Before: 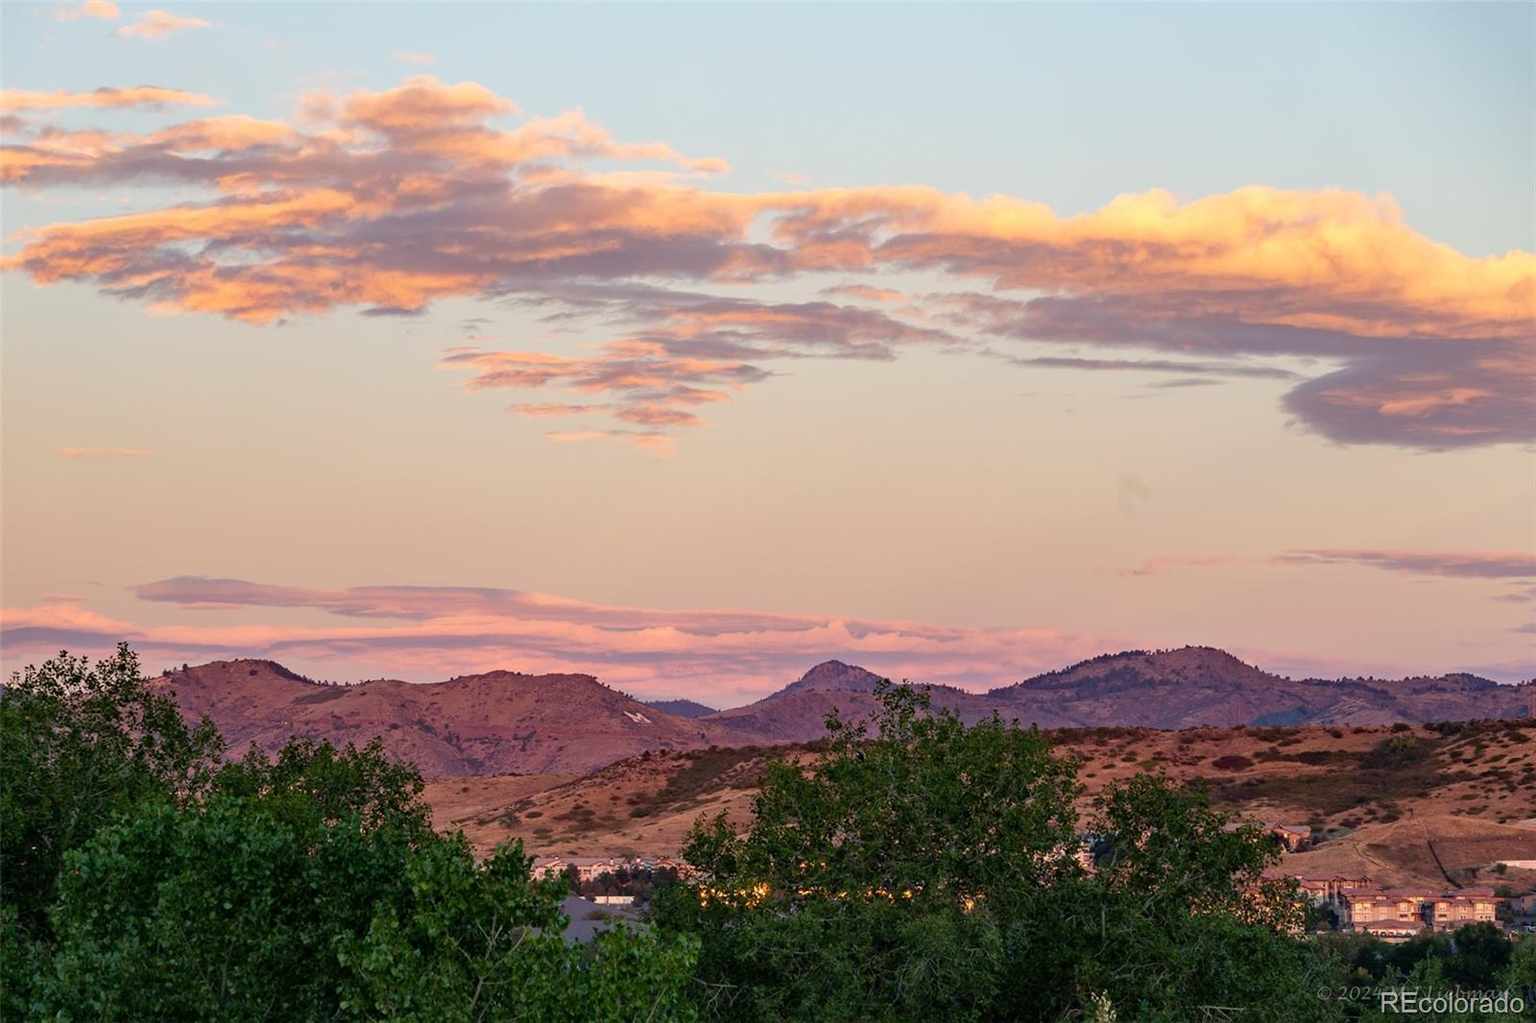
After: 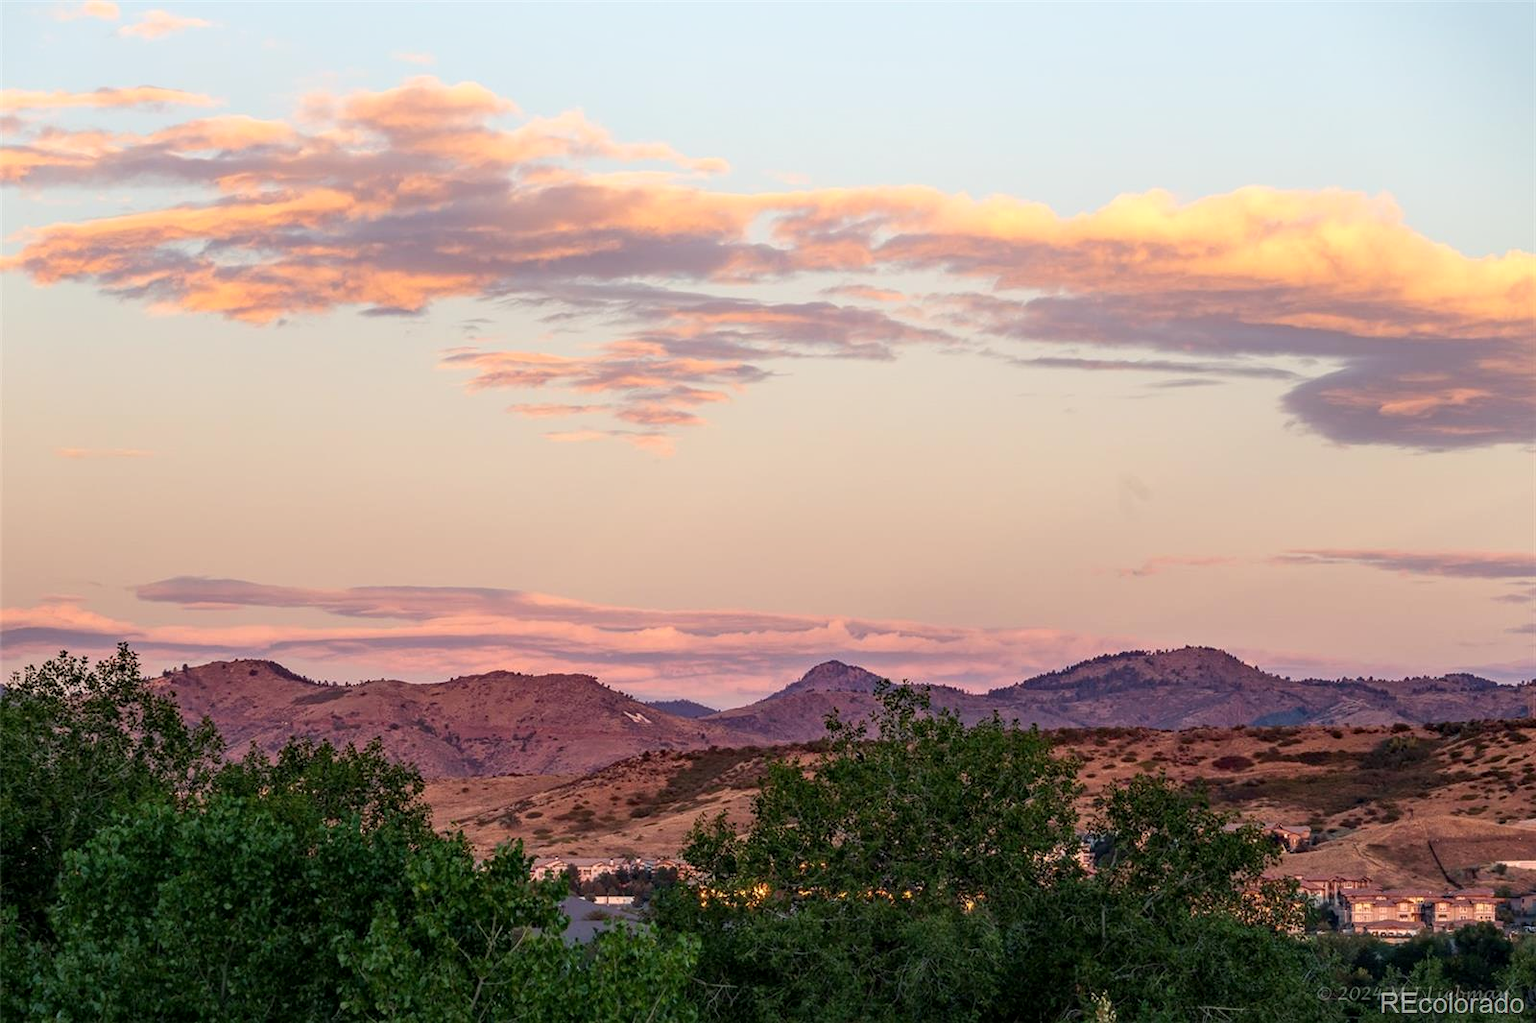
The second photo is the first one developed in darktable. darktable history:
local contrast: on, module defaults
shadows and highlights: shadows -25.22, highlights 48.4, soften with gaussian
